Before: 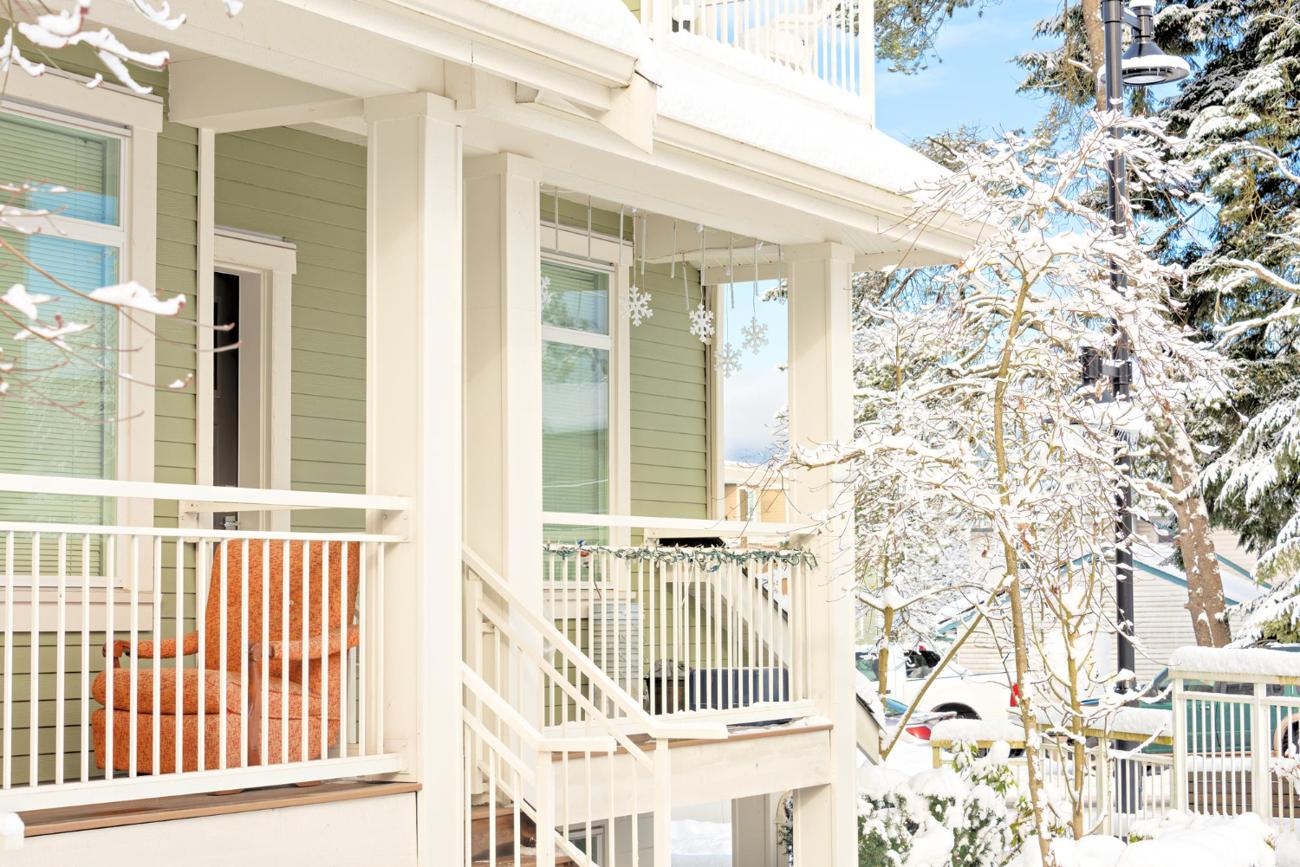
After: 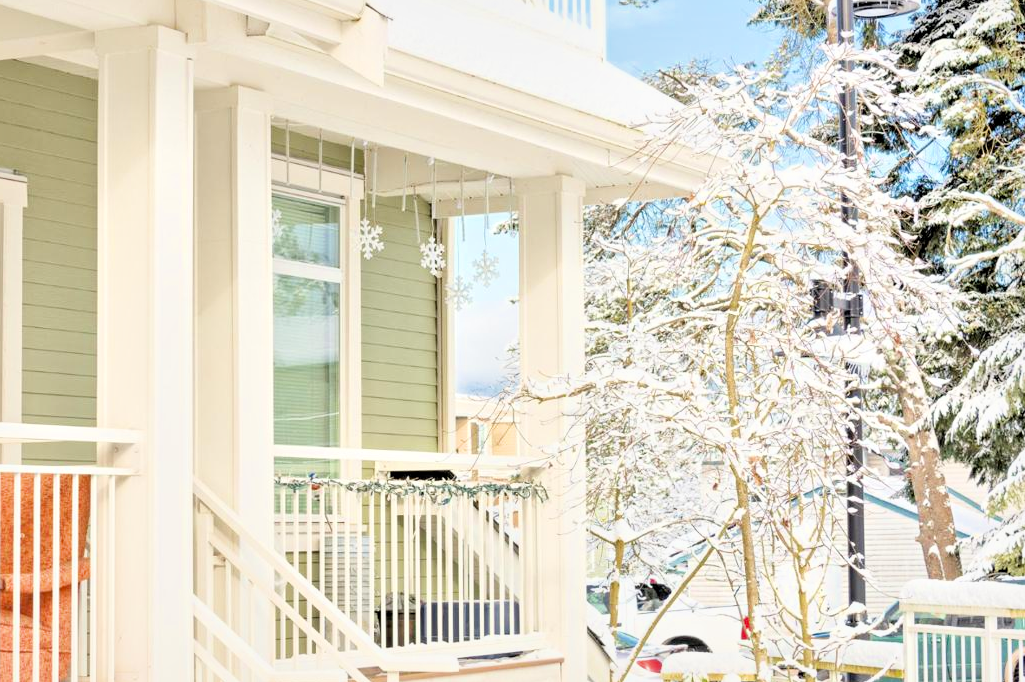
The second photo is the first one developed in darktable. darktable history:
filmic rgb: black relative exposure -7.82 EV, white relative exposure 4.29 EV, hardness 3.86, color science v6 (2022)
local contrast: mode bilateral grid, contrast 20, coarseness 50, detail 161%, midtone range 0.2
exposure: exposure 0.921 EV, compensate highlight preservation false
crop and rotate: left 20.74%, top 7.912%, right 0.375%, bottom 13.378%
shadows and highlights: shadows 4.1, highlights -17.6, soften with gaussian
